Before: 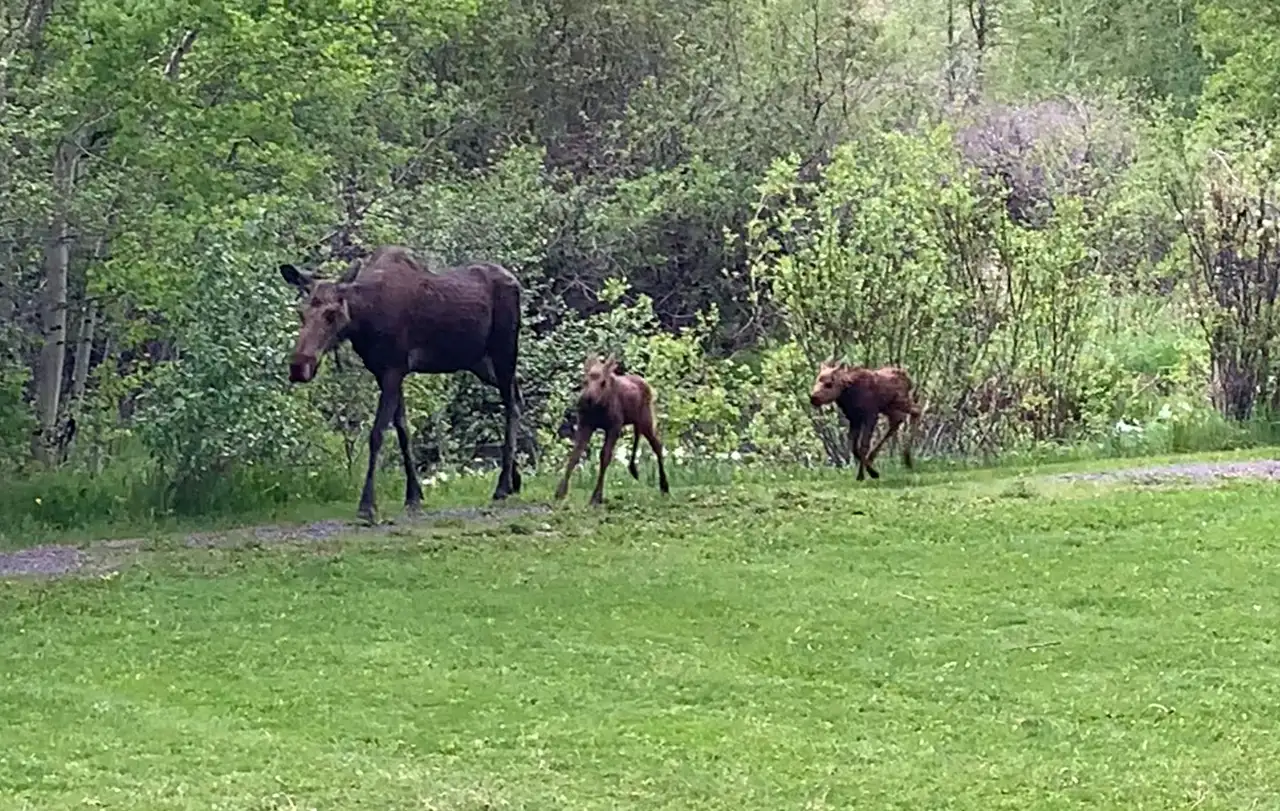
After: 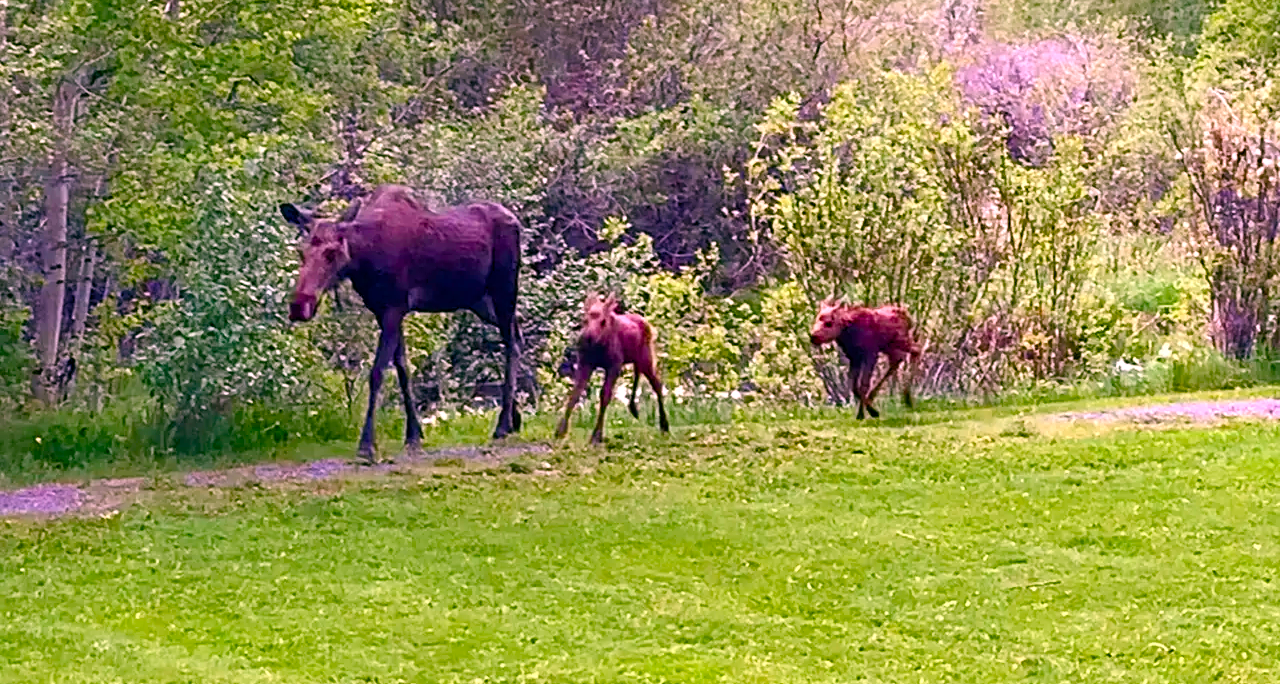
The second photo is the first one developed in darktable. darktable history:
contrast brightness saturation: contrast 0.09, saturation 0.28
crop: top 7.625%, bottom 8.027%
white balance: red 1.188, blue 1.11
color balance rgb: perceptual saturation grading › global saturation 45%, perceptual saturation grading › highlights -25%, perceptual saturation grading › shadows 50%, perceptual brilliance grading › global brilliance 3%, global vibrance 3%
